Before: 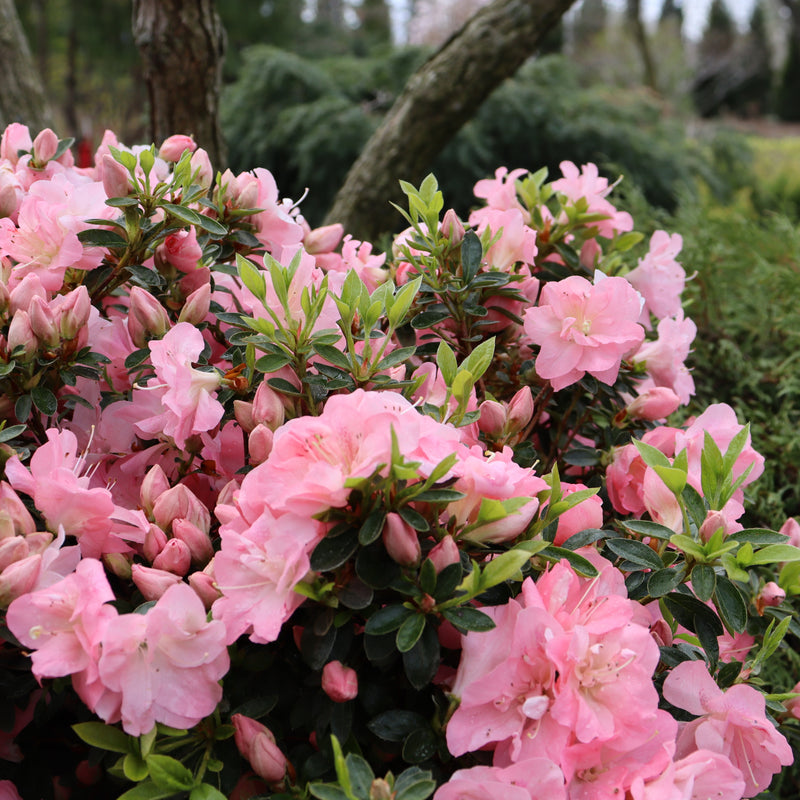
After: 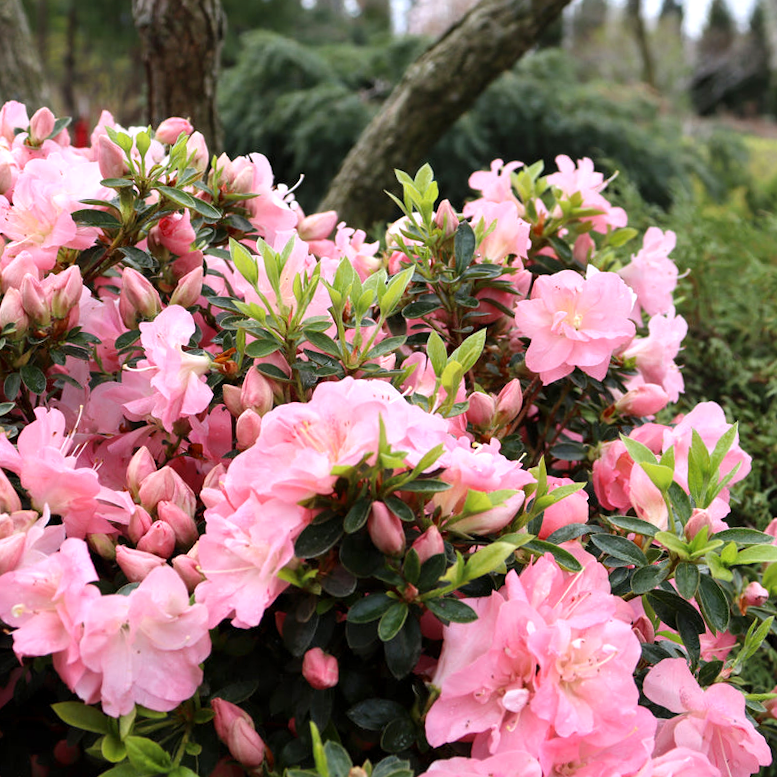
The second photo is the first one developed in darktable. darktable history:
crop and rotate: angle -1.69°
exposure: black level correction 0.001, exposure 0.5 EV, compensate exposure bias true, compensate highlight preservation false
